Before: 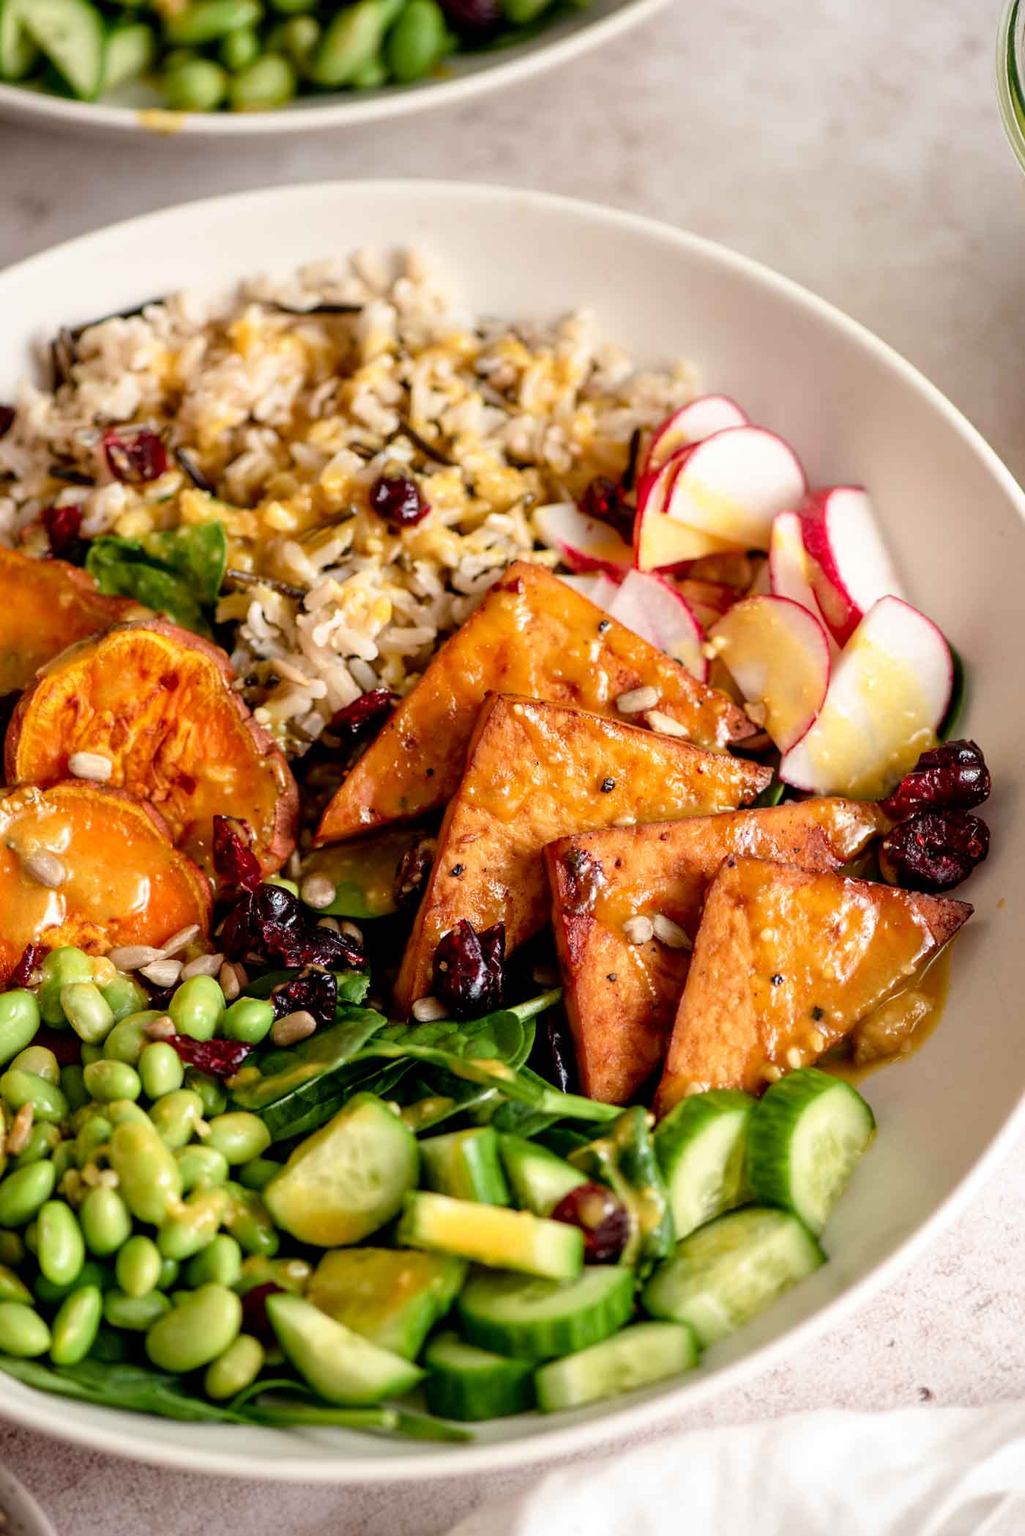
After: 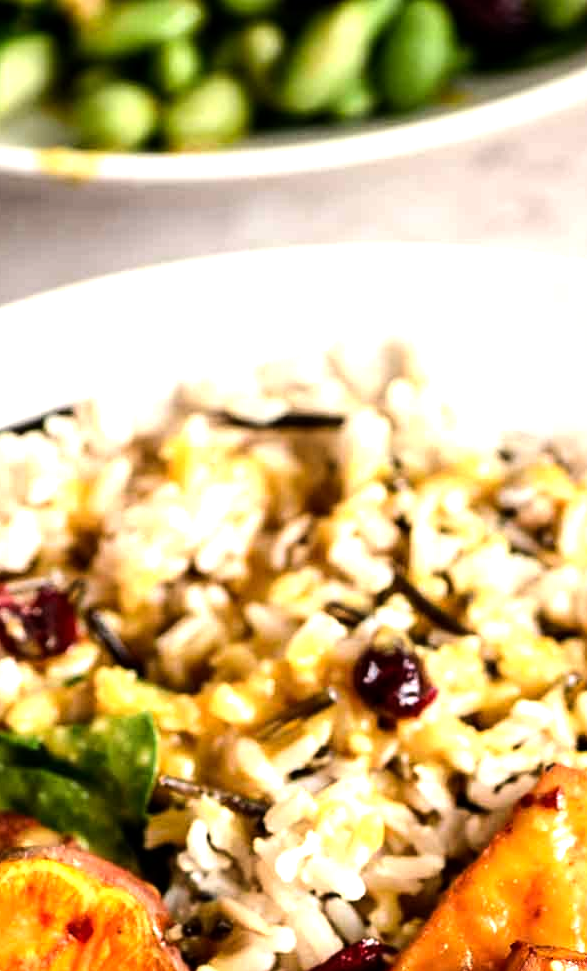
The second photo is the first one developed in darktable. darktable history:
crop and rotate: left 10.817%, top 0.062%, right 47.194%, bottom 53.626%
tone equalizer: -8 EV -1.08 EV, -7 EV -1.01 EV, -6 EV -0.867 EV, -5 EV -0.578 EV, -3 EV 0.578 EV, -2 EV 0.867 EV, -1 EV 1.01 EV, +0 EV 1.08 EV, edges refinement/feathering 500, mask exposure compensation -1.57 EV, preserve details no
